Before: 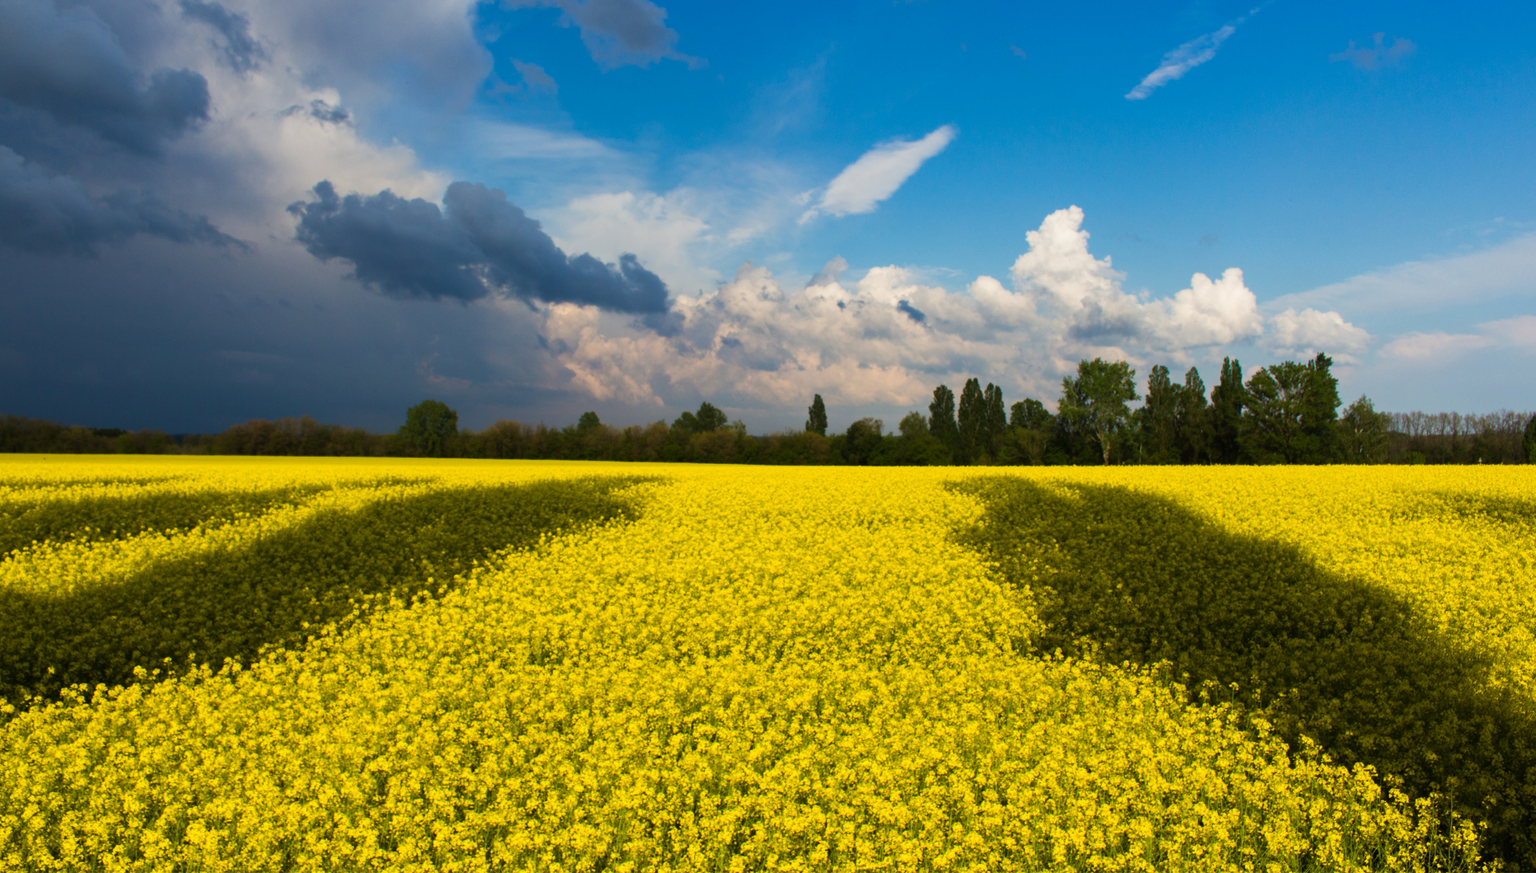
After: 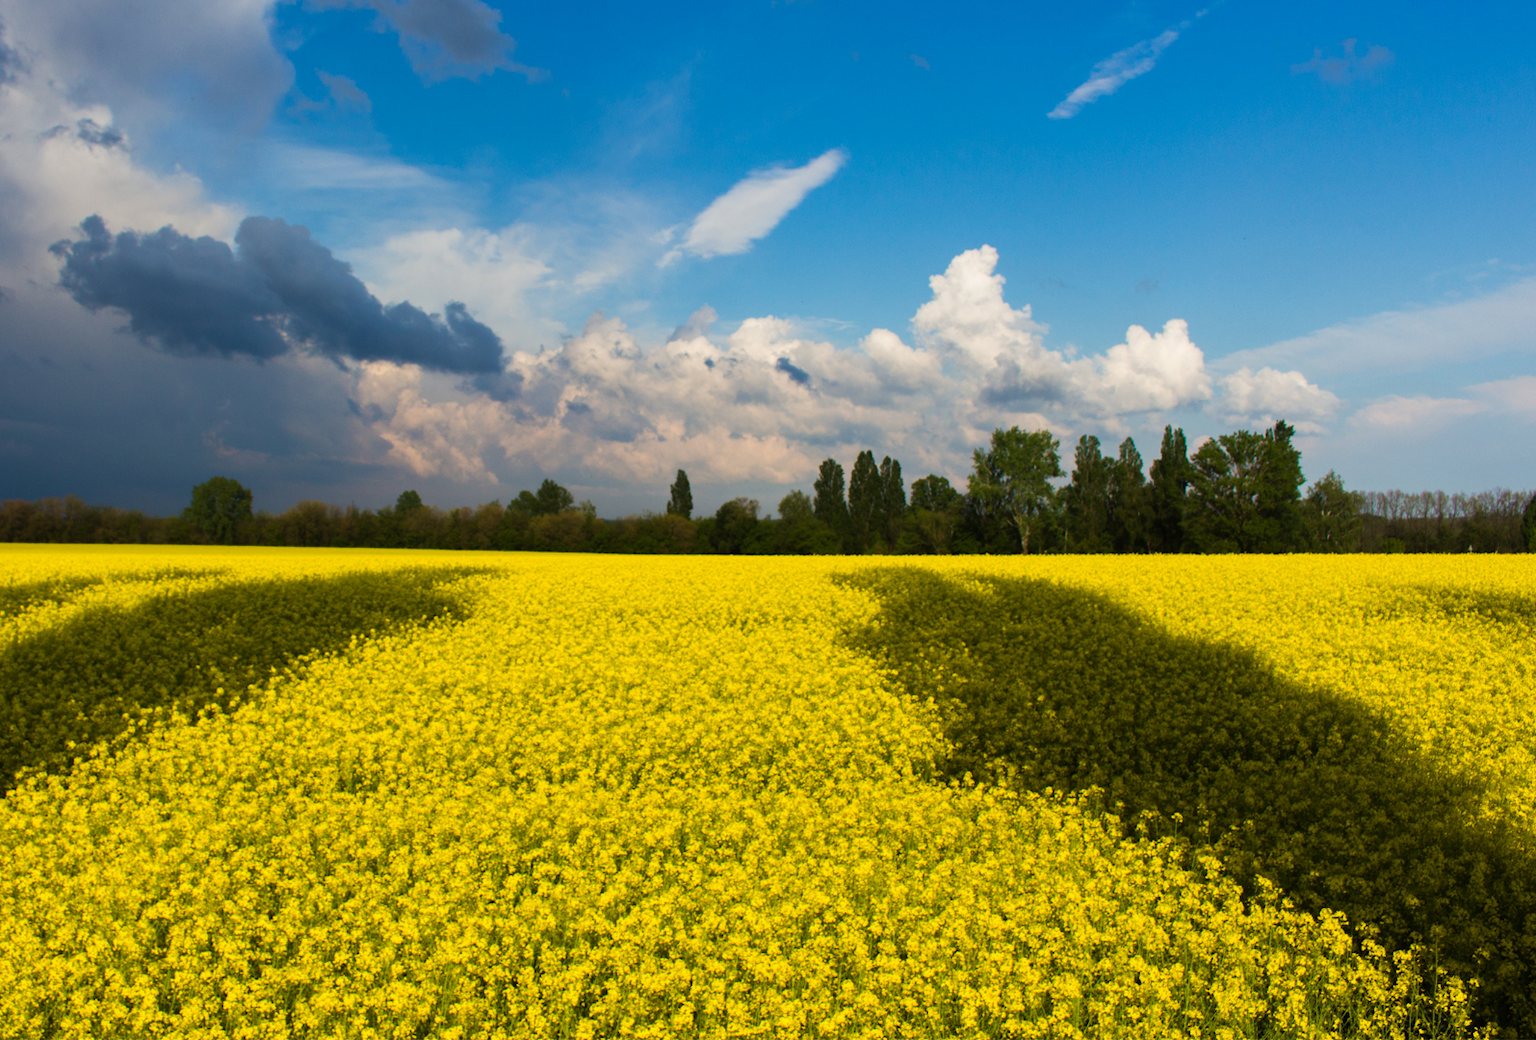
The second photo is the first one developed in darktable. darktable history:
crop: left 16.046%
